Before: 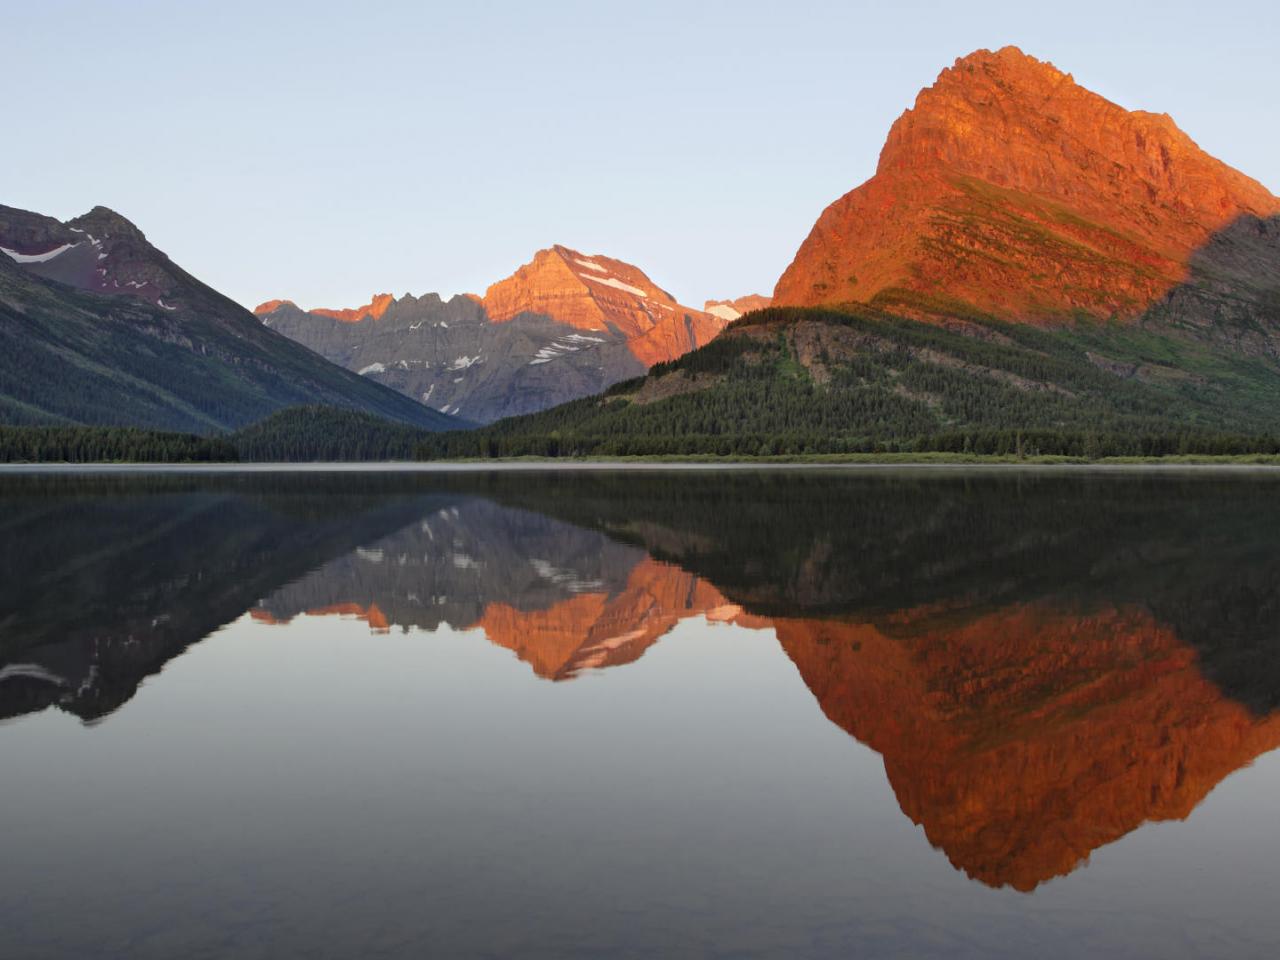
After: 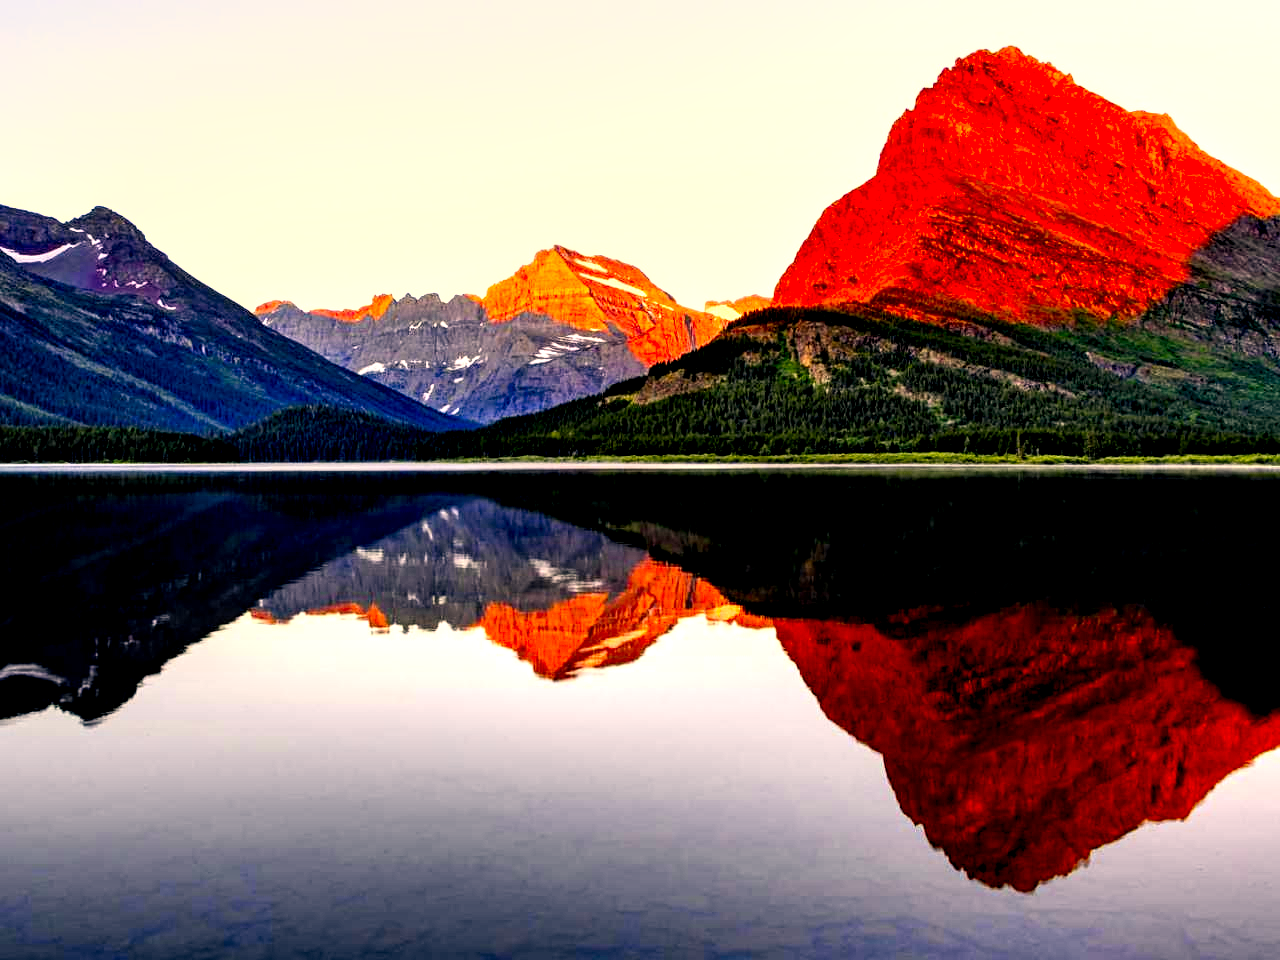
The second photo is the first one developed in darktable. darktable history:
white balance: red 0.924, blue 1.095
contrast brightness saturation: contrast 0.2, brightness 0.2, saturation 0.8
local contrast: highlights 80%, shadows 57%, detail 175%, midtone range 0.602
filmic rgb: black relative exposure -5.5 EV, white relative exposure 2.5 EV, threshold 3 EV, target black luminance 0%, hardness 4.51, latitude 67.35%, contrast 1.453, shadows ↔ highlights balance -3.52%, preserve chrominance no, color science v4 (2020), contrast in shadows soft, enable highlight reconstruction true
color correction: highlights a* 15, highlights b* 31.55
sharpen: amount 0.2
